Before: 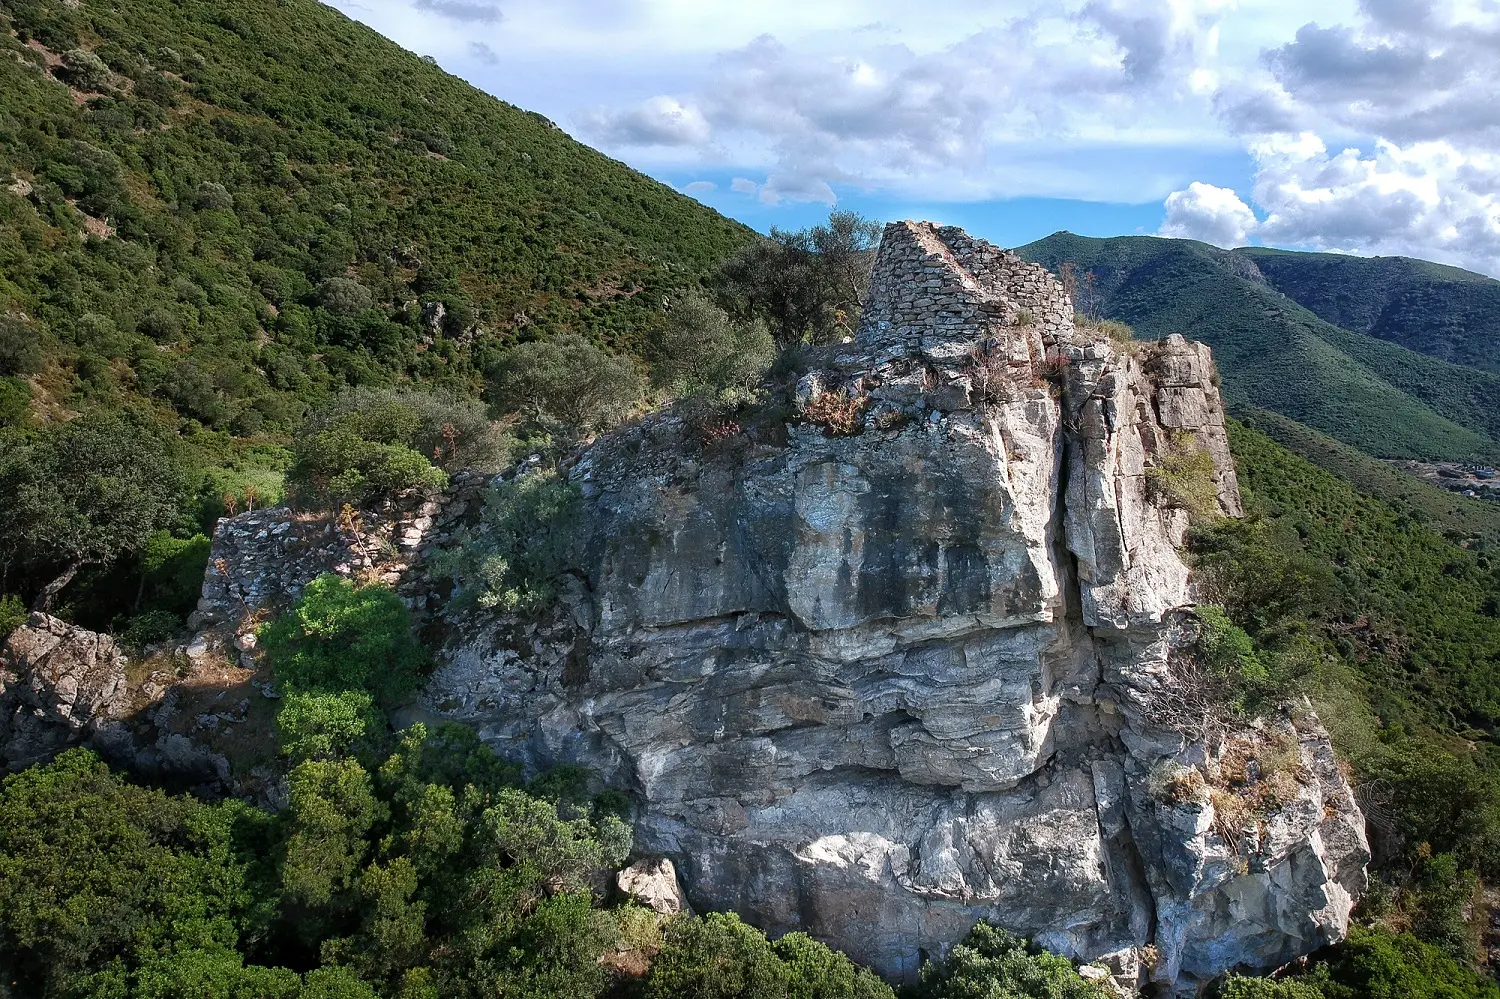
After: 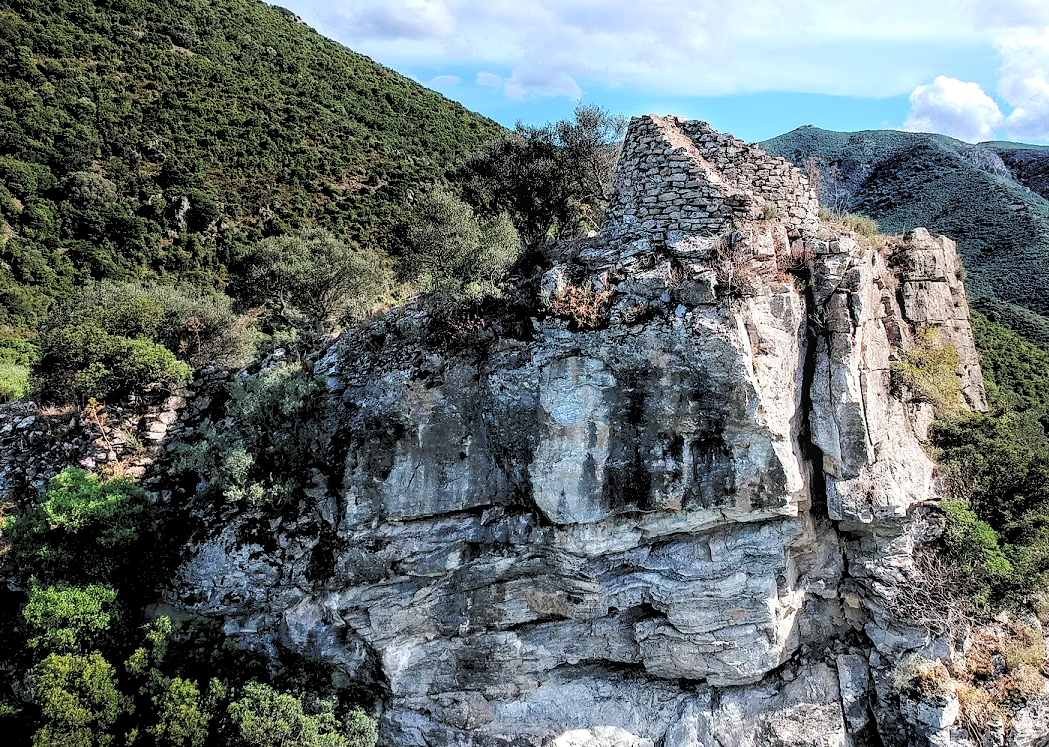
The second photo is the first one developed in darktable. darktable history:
shadows and highlights: shadows -24.28, highlights 49.77, soften with gaussian
local contrast: on, module defaults
crop and rotate: left 17.046%, top 10.659%, right 12.989%, bottom 14.553%
base curve: curves: ch0 [(0, 0) (0.073, 0.04) (0.157, 0.139) (0.492, 0.492) (0.758, 0.758) (1, 1)], preserve colors none
rgb levels: levels [[0.029, 0.461, 0.922], [0, 0.5, 1], [0, 0.5, 1]]
contrast brightness saturation: brightness 0.28
exposure: black level correction -0.003, exposure 0.04 EV, compensate highlight preservation false
